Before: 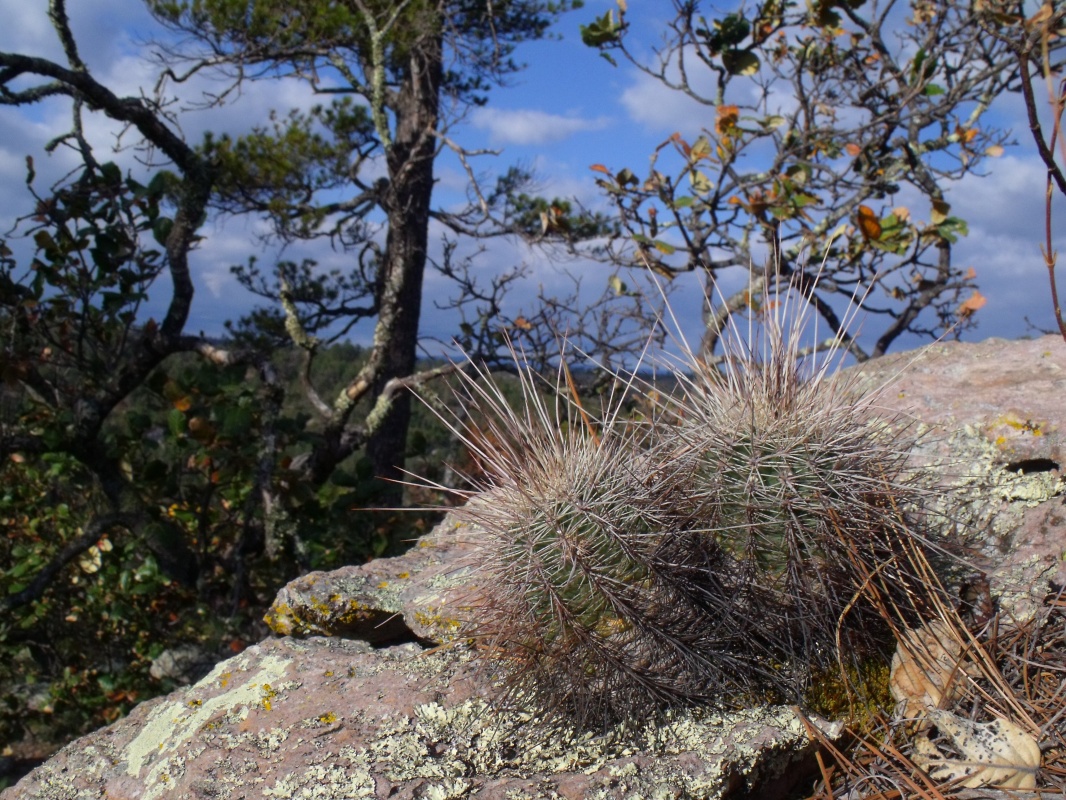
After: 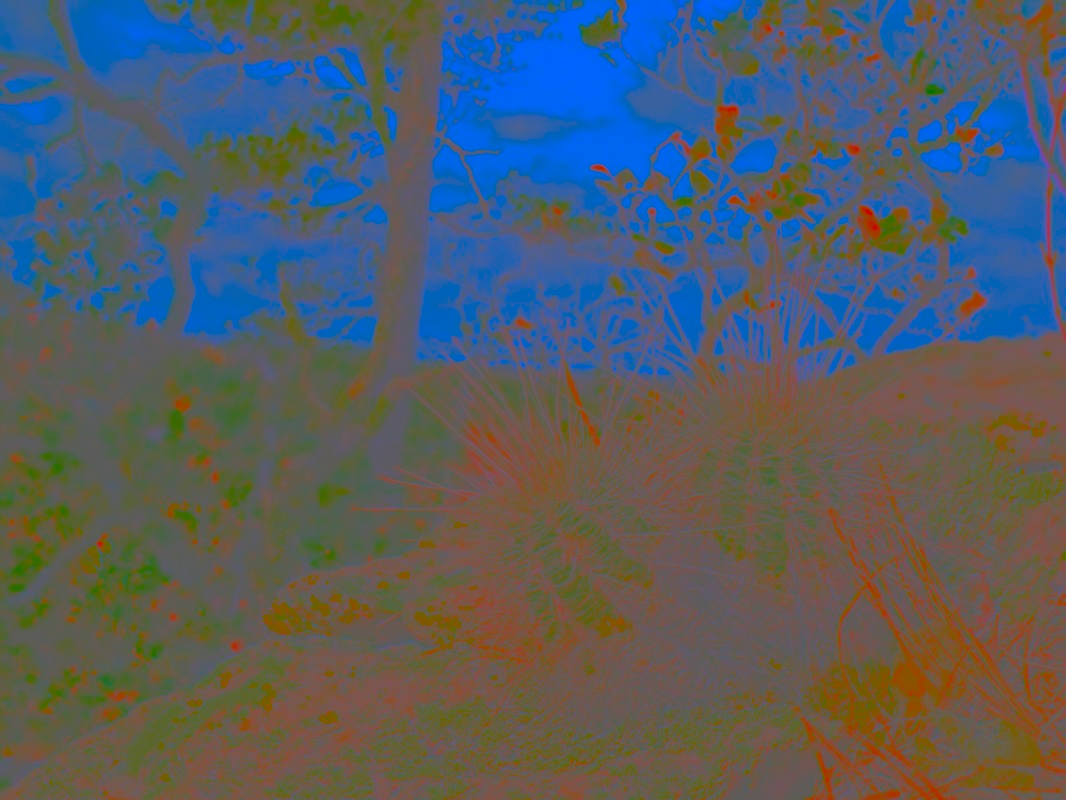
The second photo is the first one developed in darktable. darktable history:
sharpen: on, module defaults
exposure: black level correction 0.001, exposure 0.498 EV, compensate highlight preservation false
contrast brightness saturation: contrast -0.978, brightness -0.161, saturation 0.749
